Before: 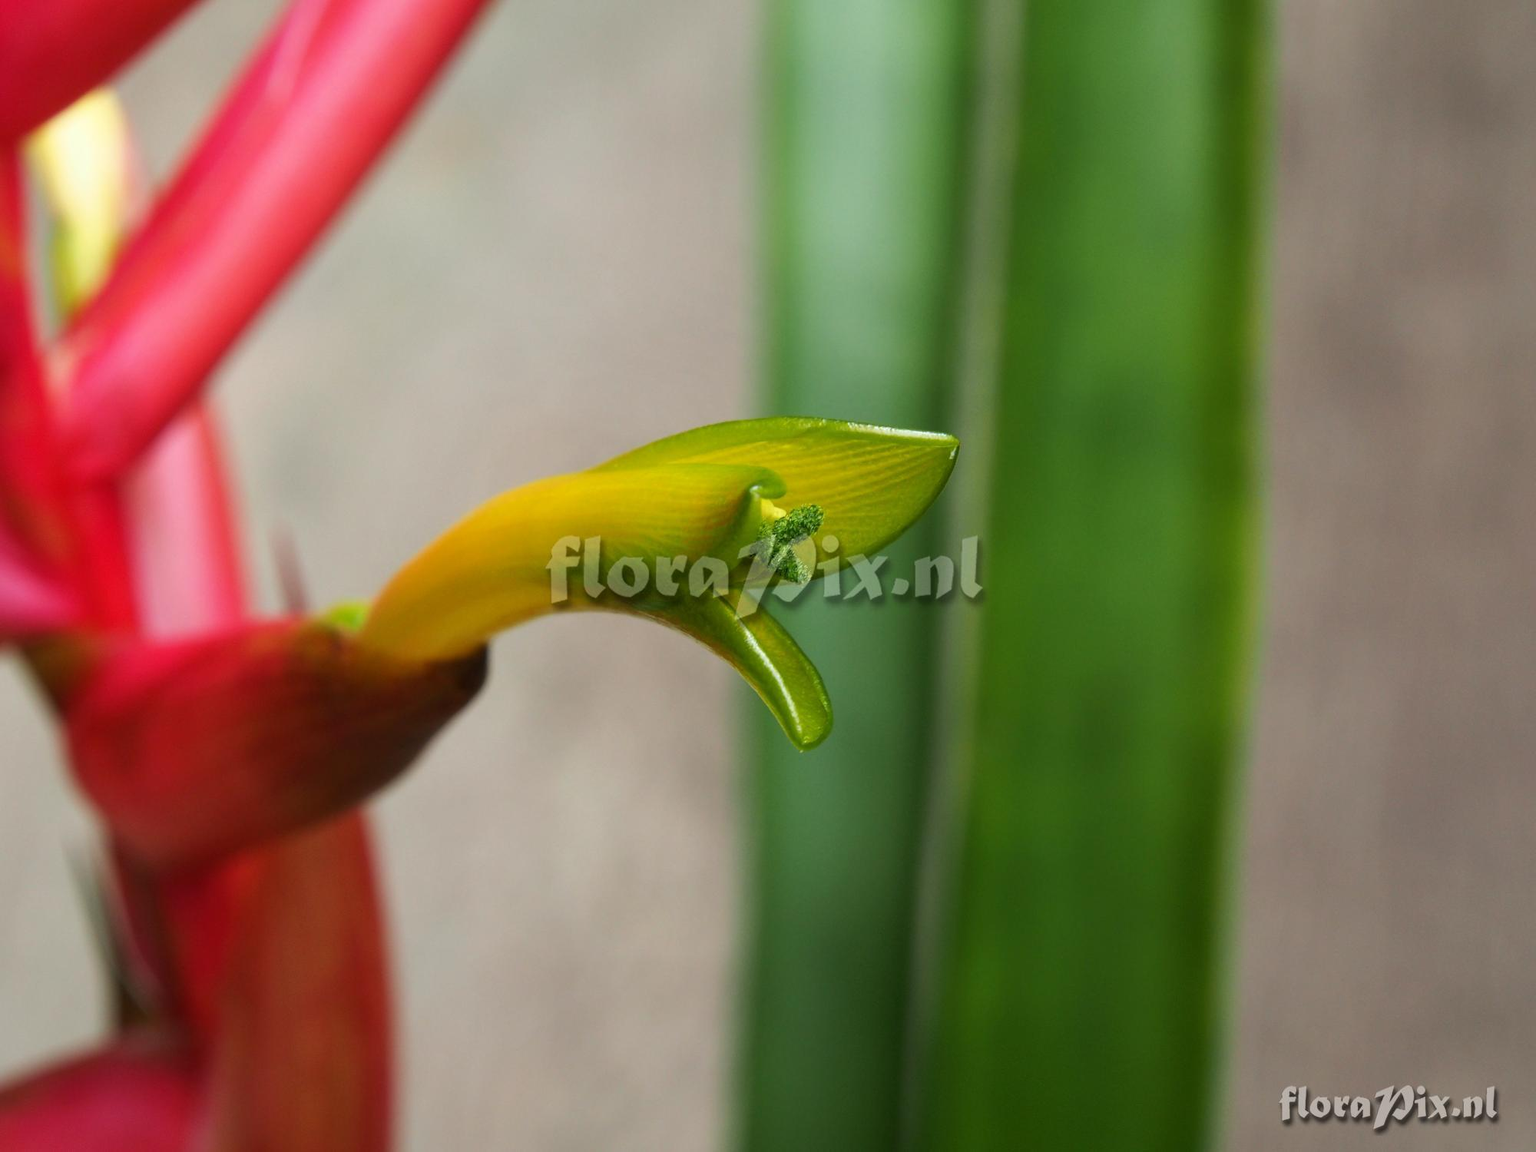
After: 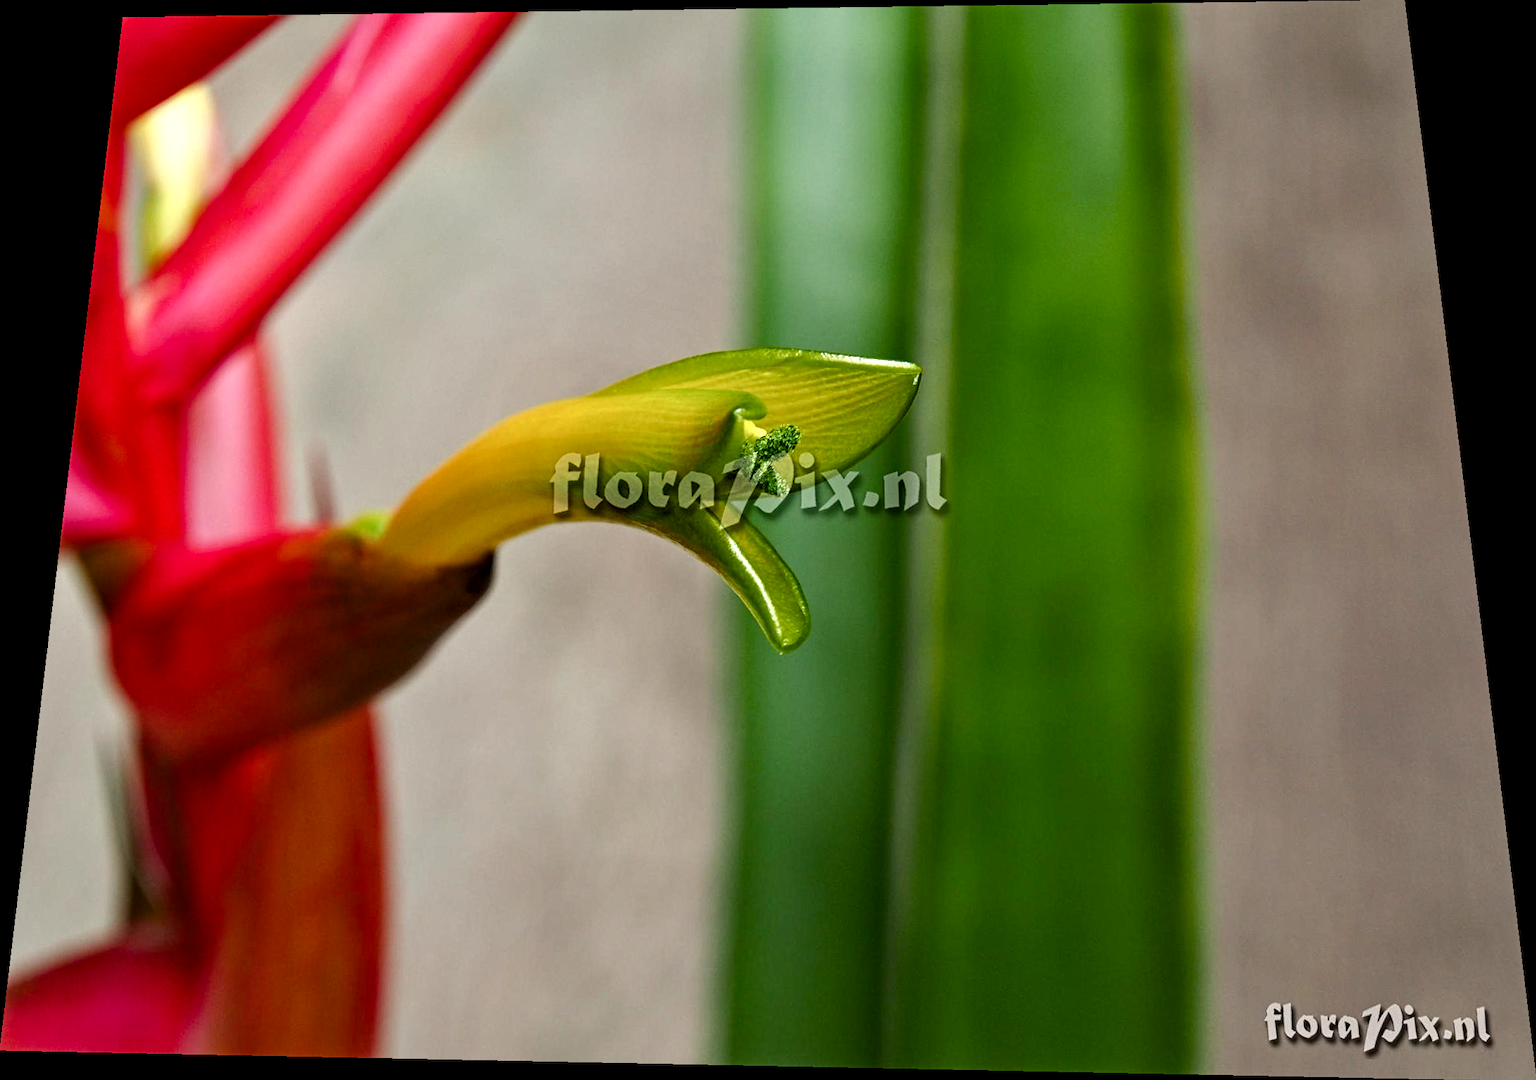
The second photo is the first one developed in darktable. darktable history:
rotate and perspective: rotation 0.128°, lens shift (vertical) -0.181, lens shift (horizontal) -0.044, shear 0.001, automatic cropping off
color balance rgb: perceptual saturation grading › global saturation 20%, perceptual saturation grading › highlights -25%, perceptual saturation grading › shadows 25%
contrast equalizer: octaves 7, y [[0.5, 0.542, 0.583, 0.625, 0.667, 0.708], [0.5 ×6], [0.5 ×6], [0 ×6], [0 ×6]]
